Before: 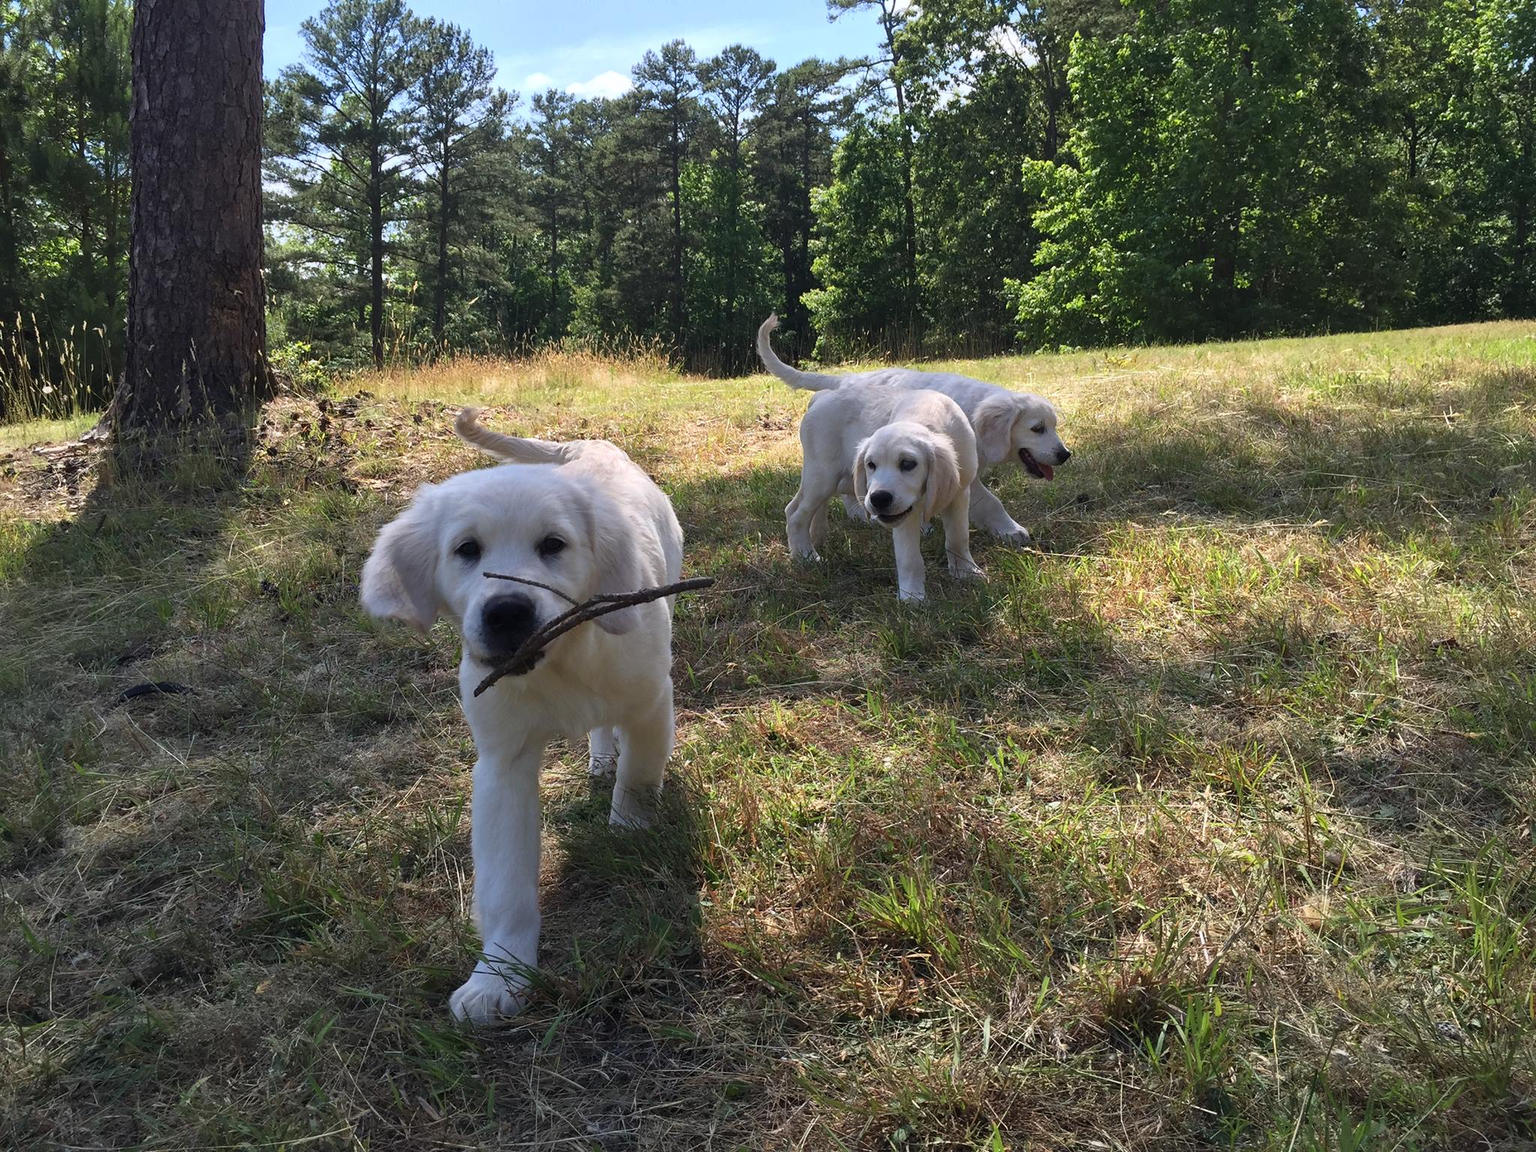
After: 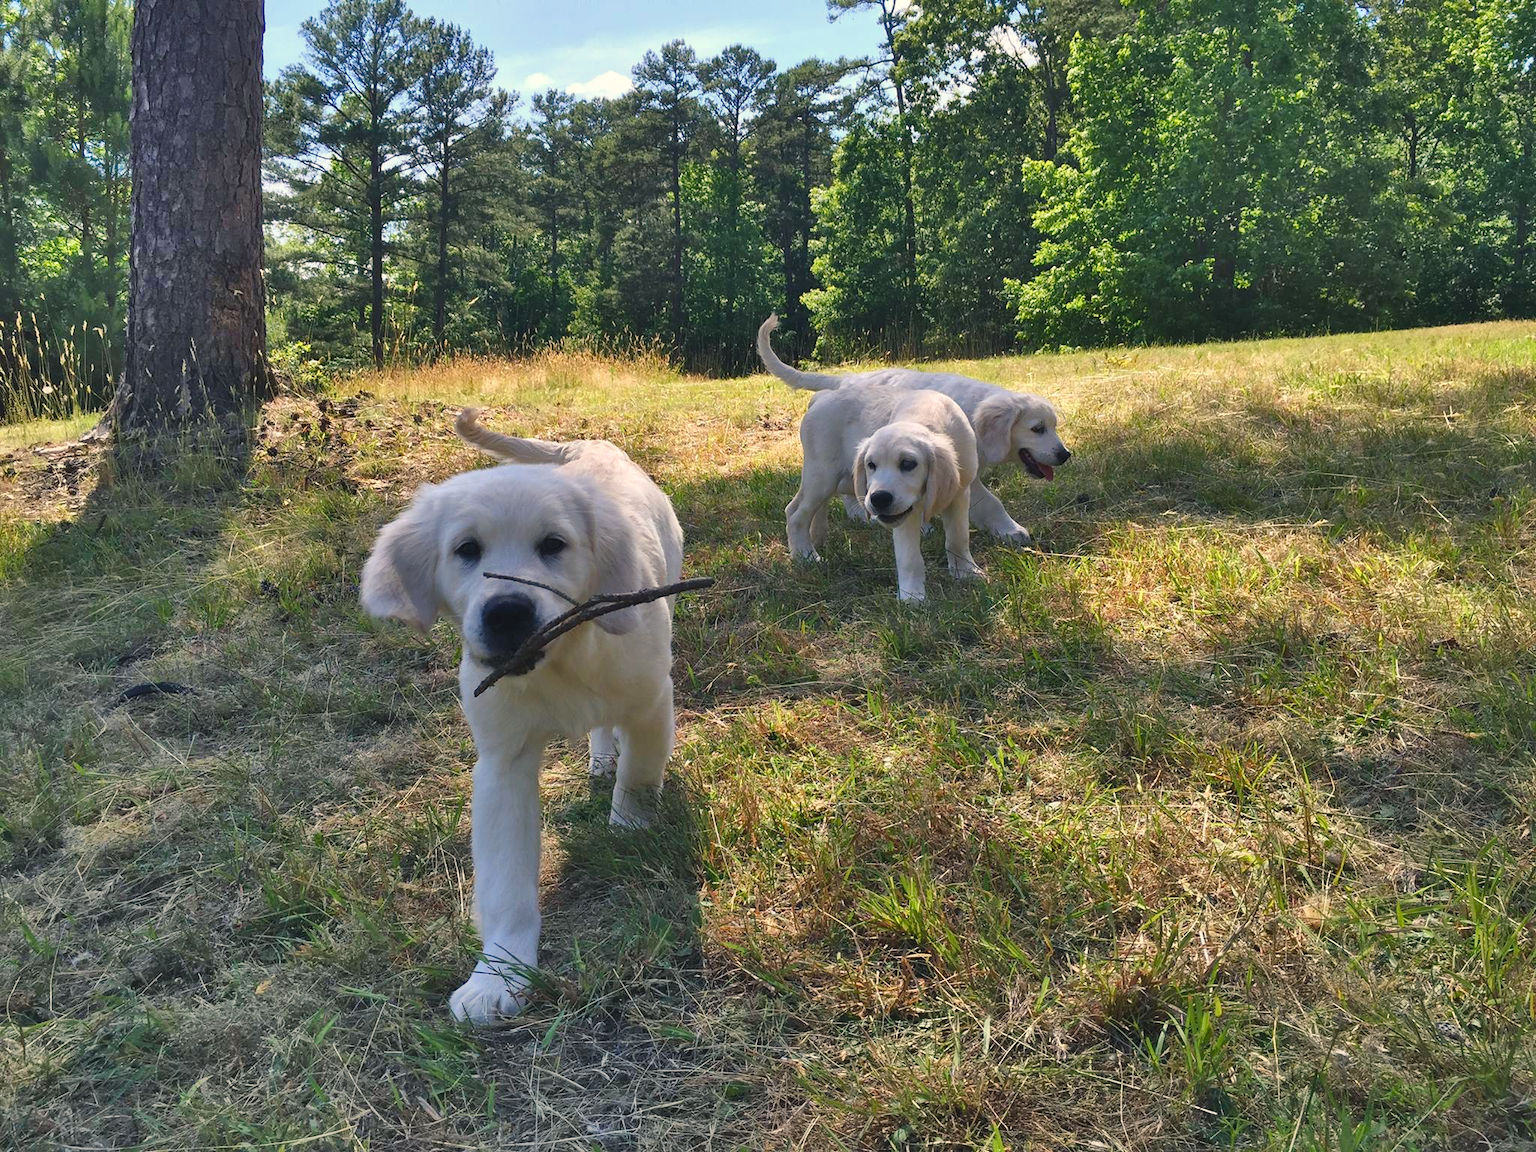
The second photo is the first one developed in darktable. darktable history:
color balance rgb: shadows lift › chroma 2%, shadows lift › hue 219.6°, power › hue 313.2°, highlights gain › chroma 3%, highlights gain › hue 75.6°, global offset › luminance 0.5%, perceptual saturation grading › global saturation 15.33%, perceptual saturation grading › highlights -19.33%, perceptual saturation grading › shadows 20%, global vibrance 20%
shadows and highlights: shadows 75, highlights -25, soften with gaussian
